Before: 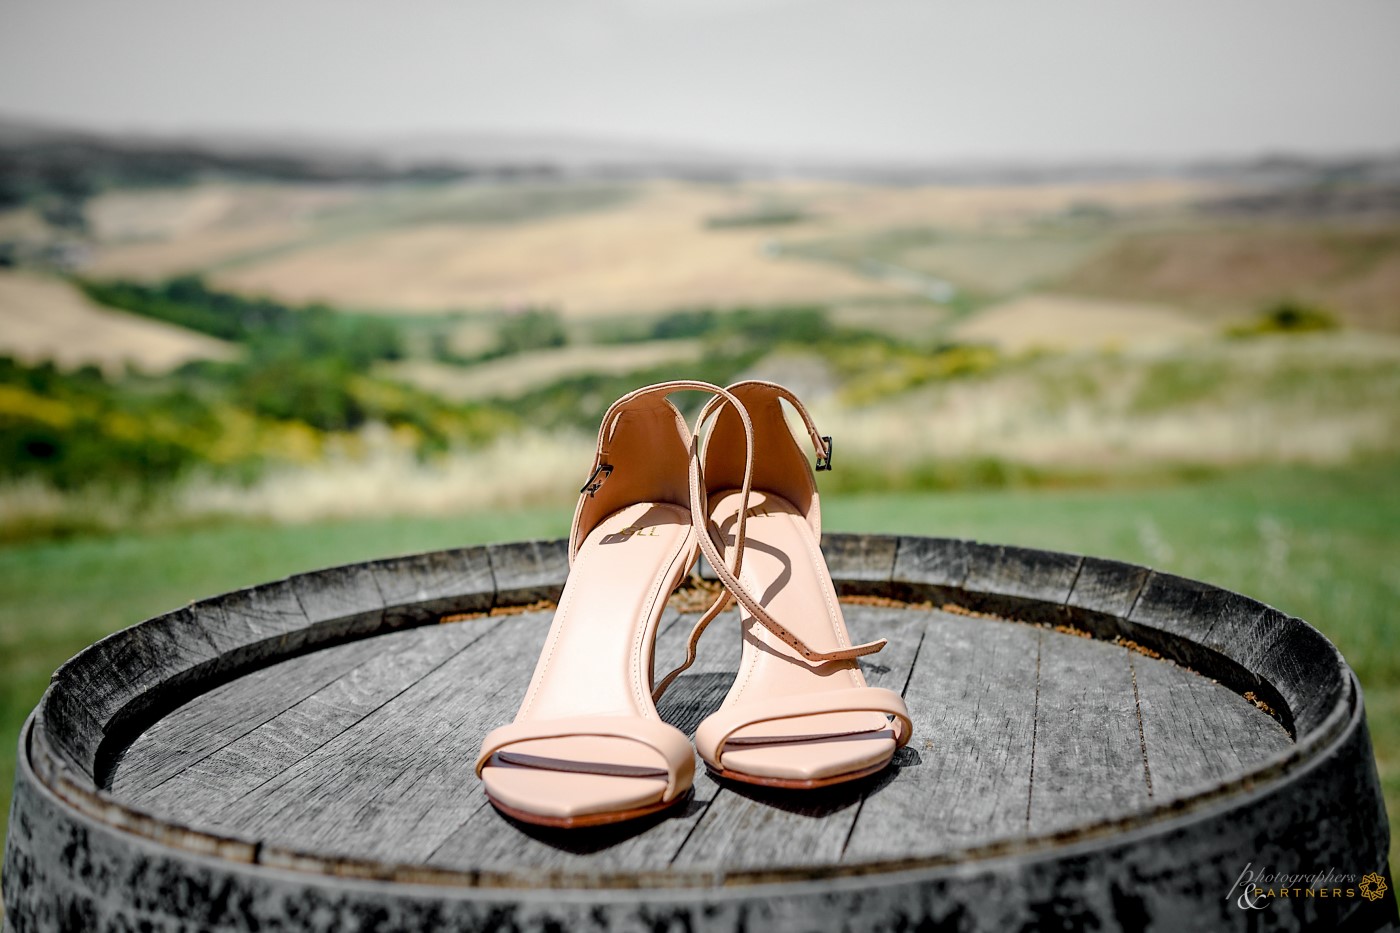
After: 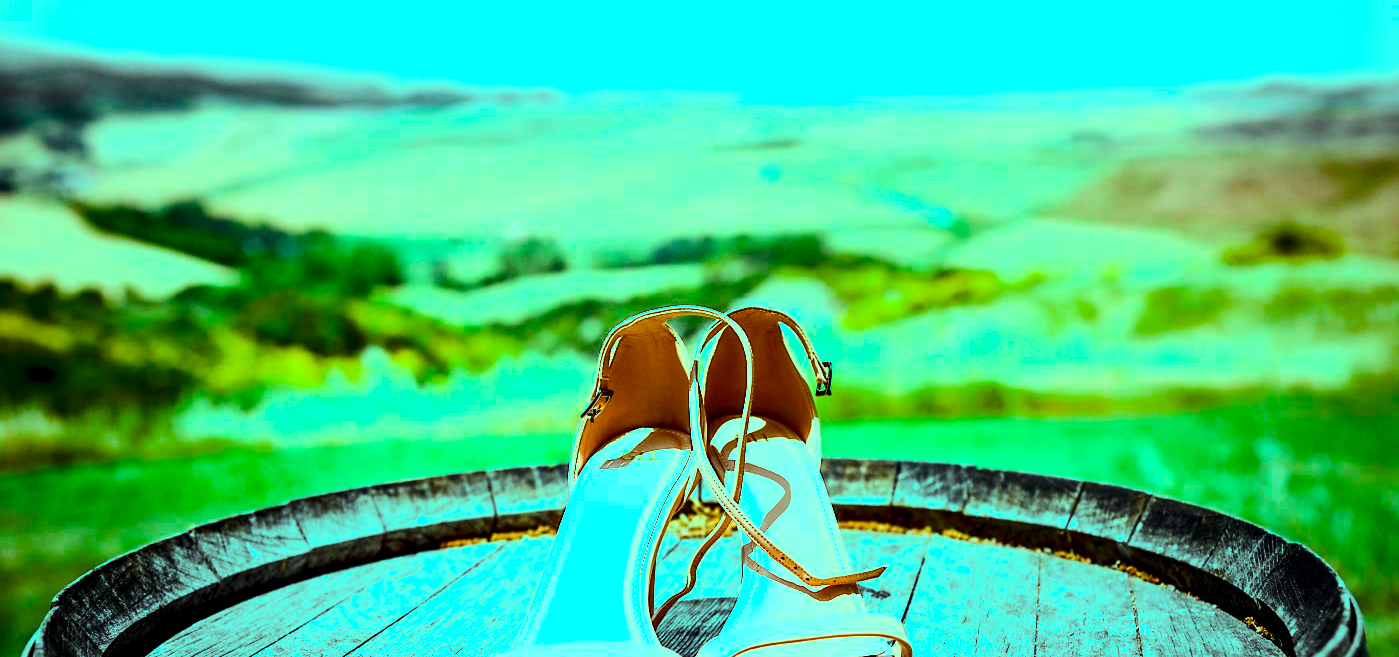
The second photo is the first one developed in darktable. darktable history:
crop and rotate: top 8.122%, bottom 21.436%
contrast brightness saturation: contrast 0.292
color balance rgb: highlights gain › luminance 19.845%, highlights gain › chroma 13.112%, highlights gain › hue 176.71°, linear chroma grading › global chroma 33.432%, perceptual saturation grading › global saturation 19.345%, perceptual brilliance grading › global brilliance 30.448%, saturation formula JzAzBz (2021)
